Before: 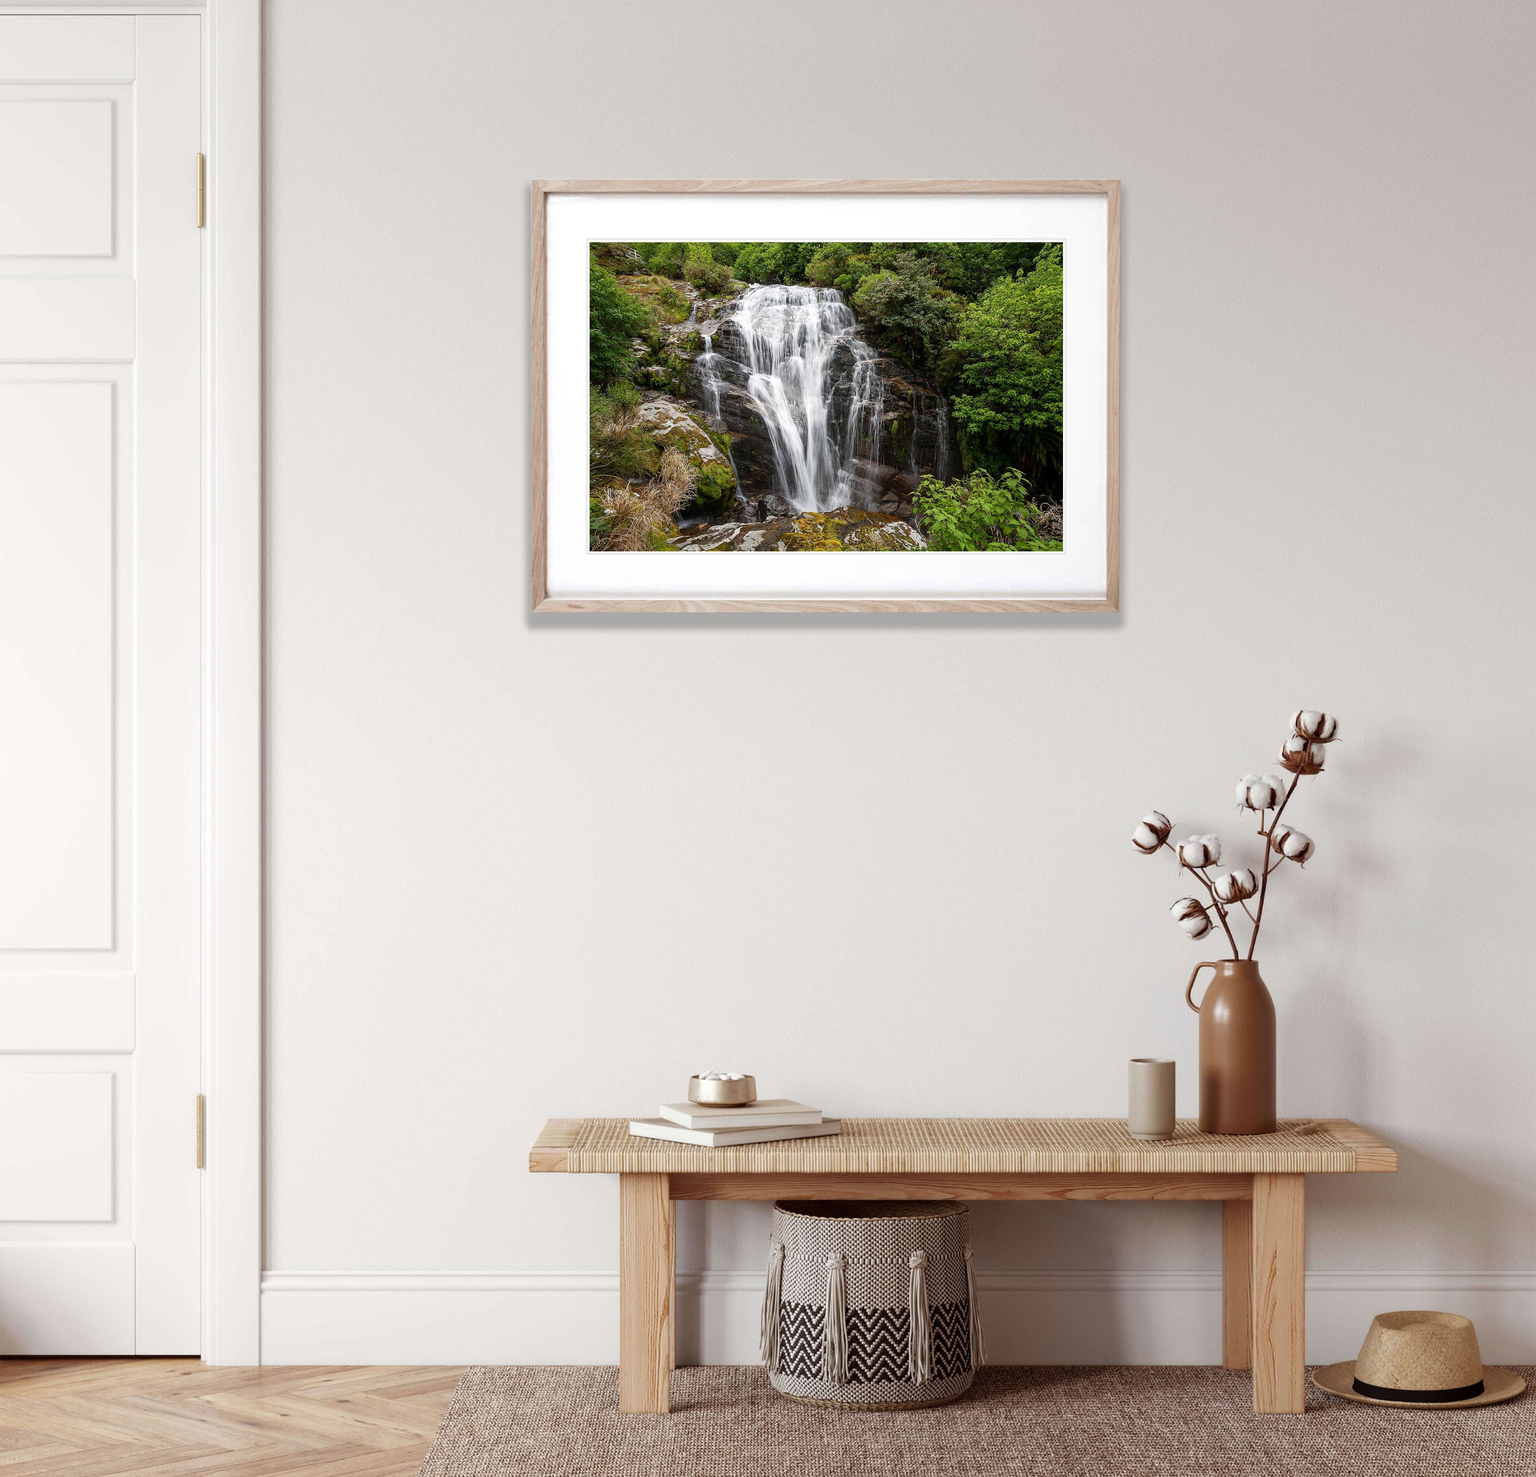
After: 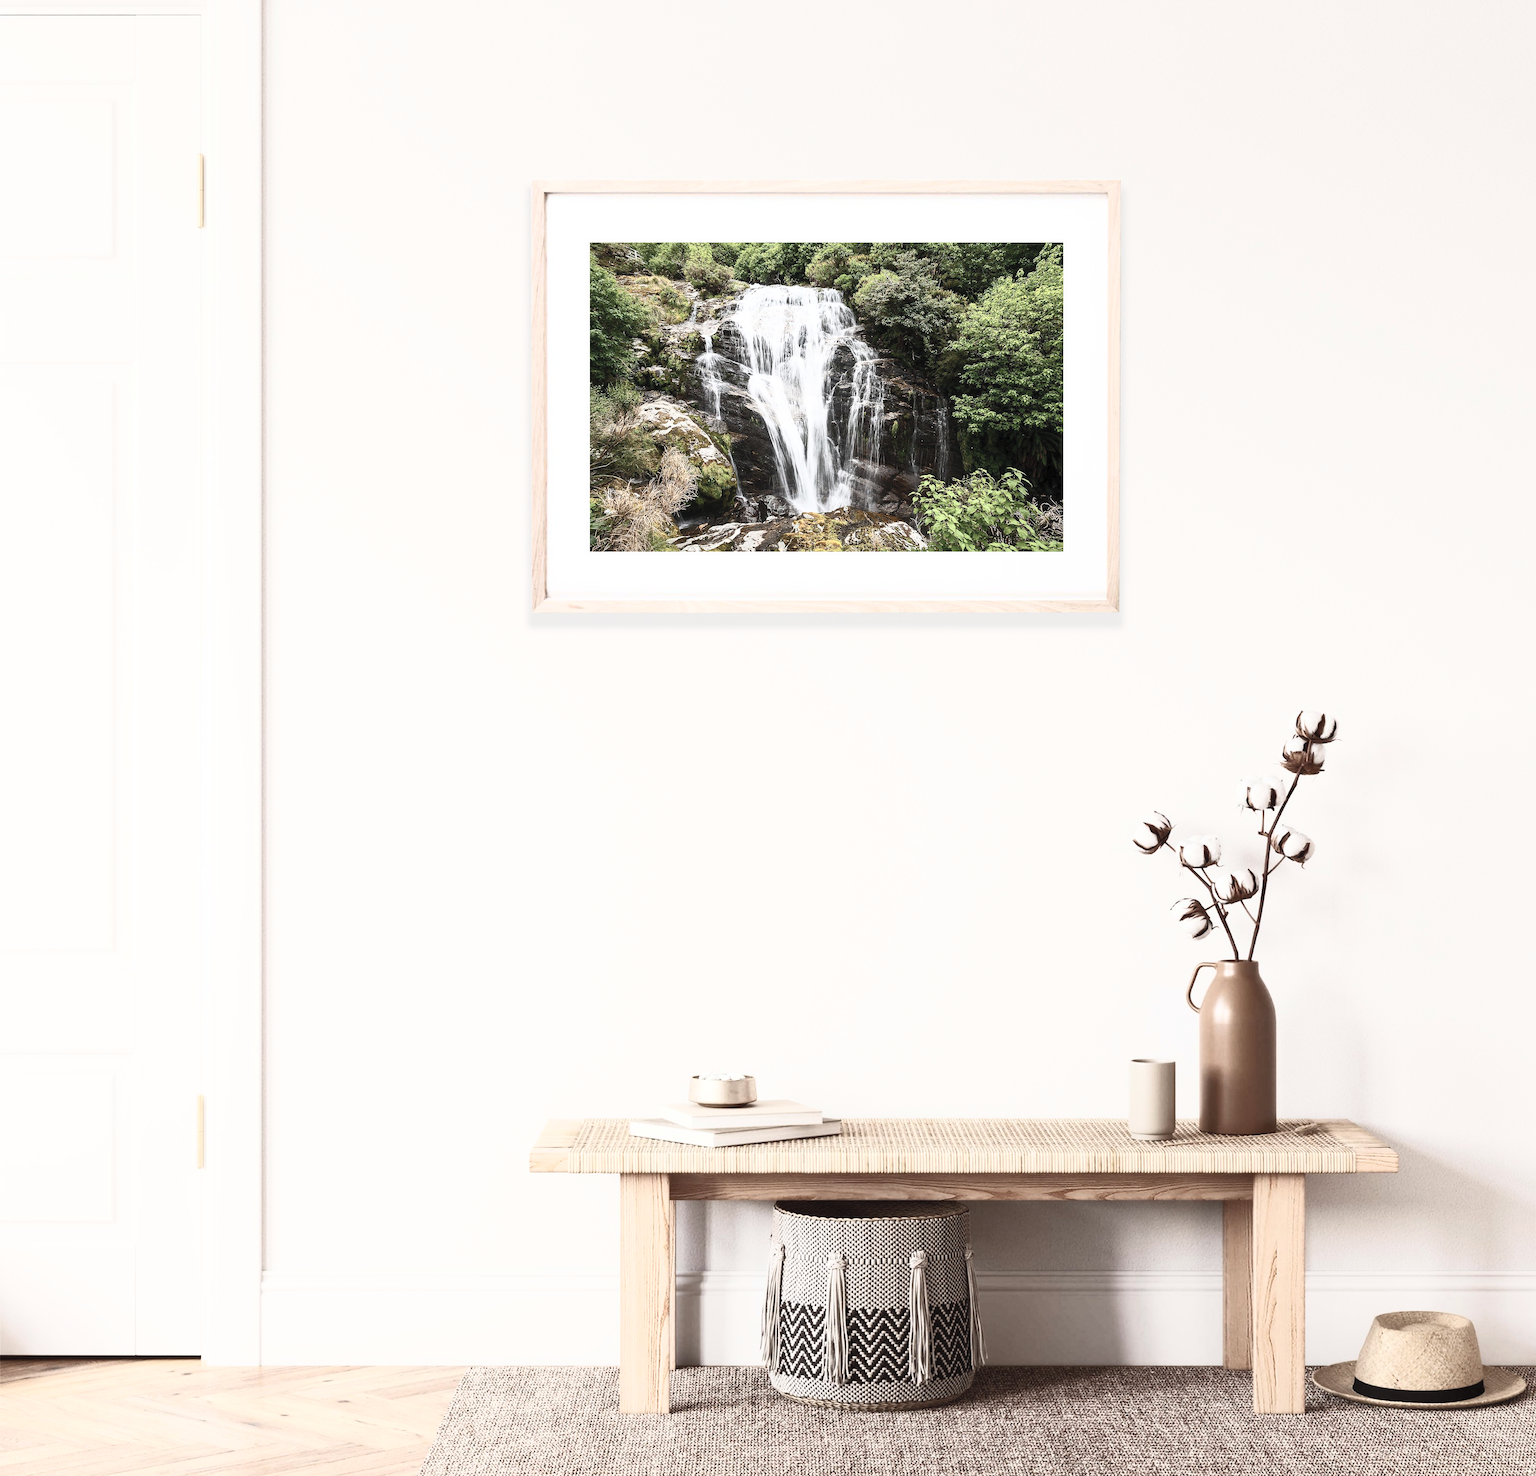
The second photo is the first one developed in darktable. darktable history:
contrast brightness saturation: contrast 0.581, brightness 0.565, saturation -0.337
